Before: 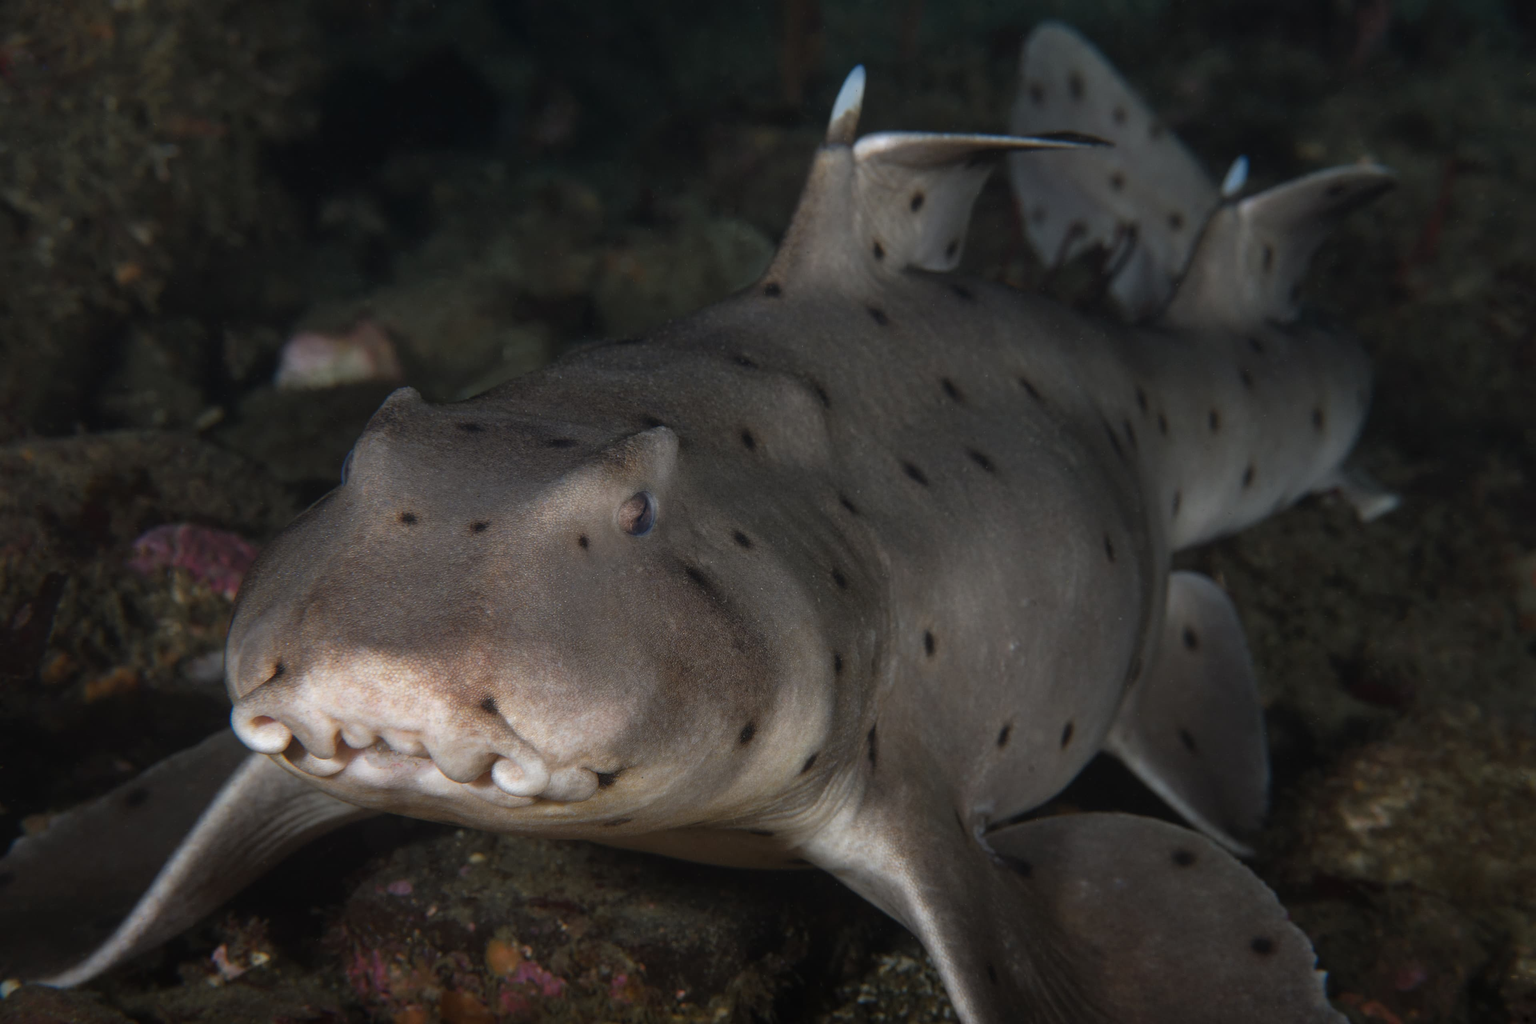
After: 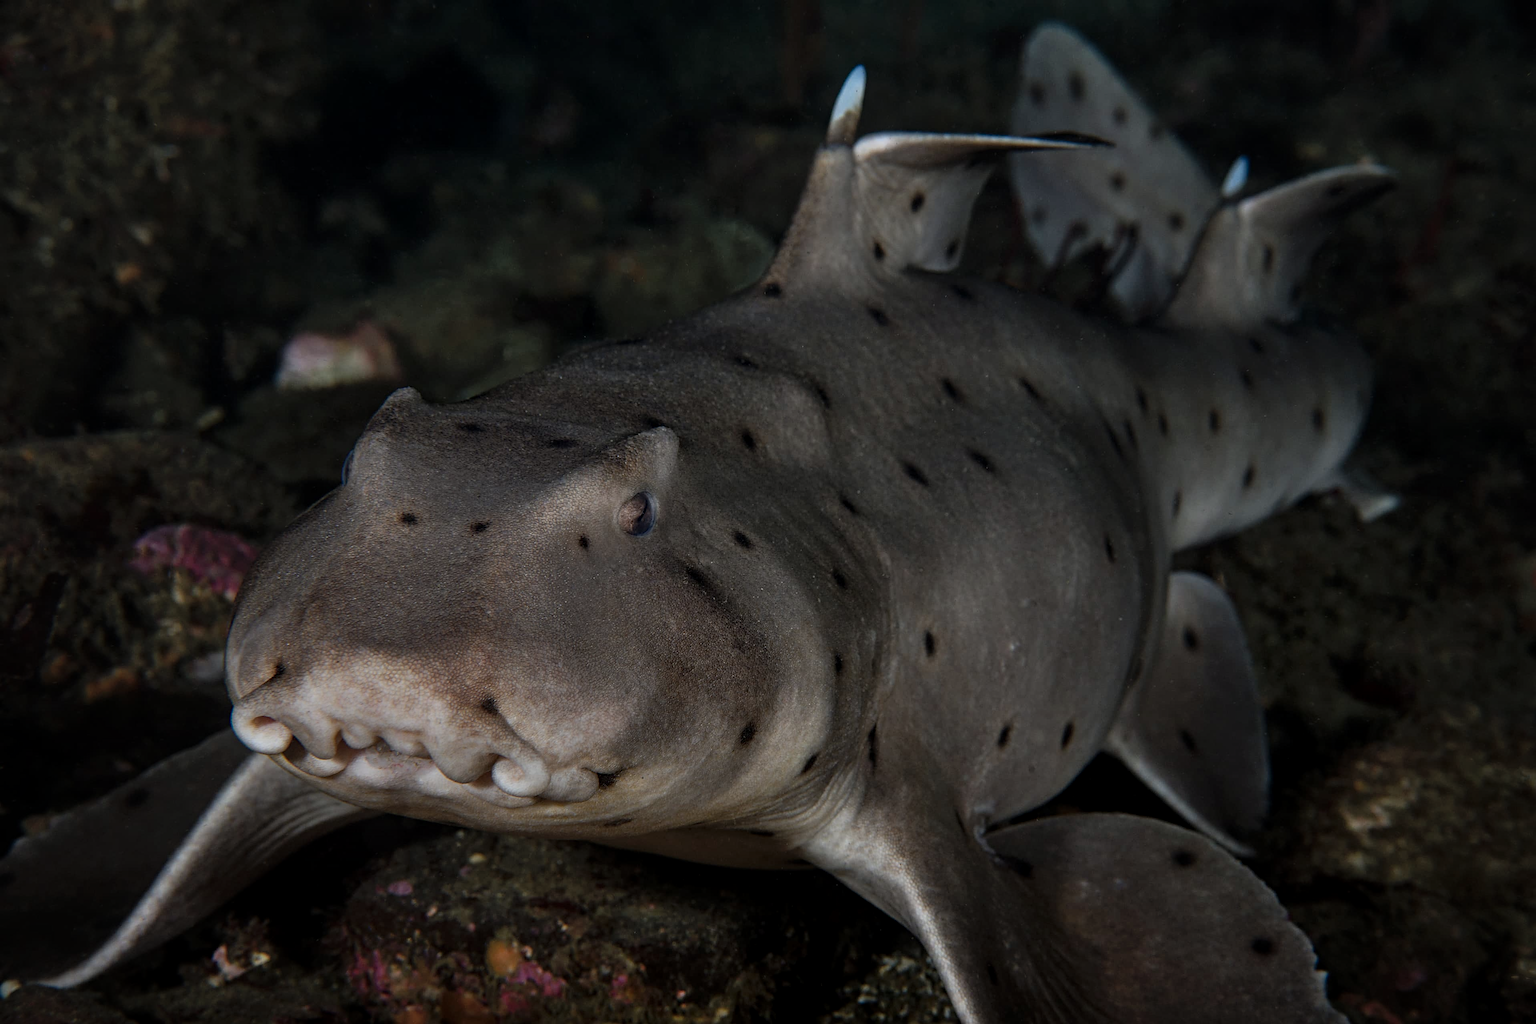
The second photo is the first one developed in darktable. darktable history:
shadows and highlights: low approximation 0.01, soften with gaussian
local contrast: detail 130%
exposure: exposure -1.451 EV, compensate highlight preservation false
sharpen: on, module defaults
vignetting: fall-off start 71.74%, brightness -0.414, saturation -0.294
haze removal: compatibility mode true, adaptive false
